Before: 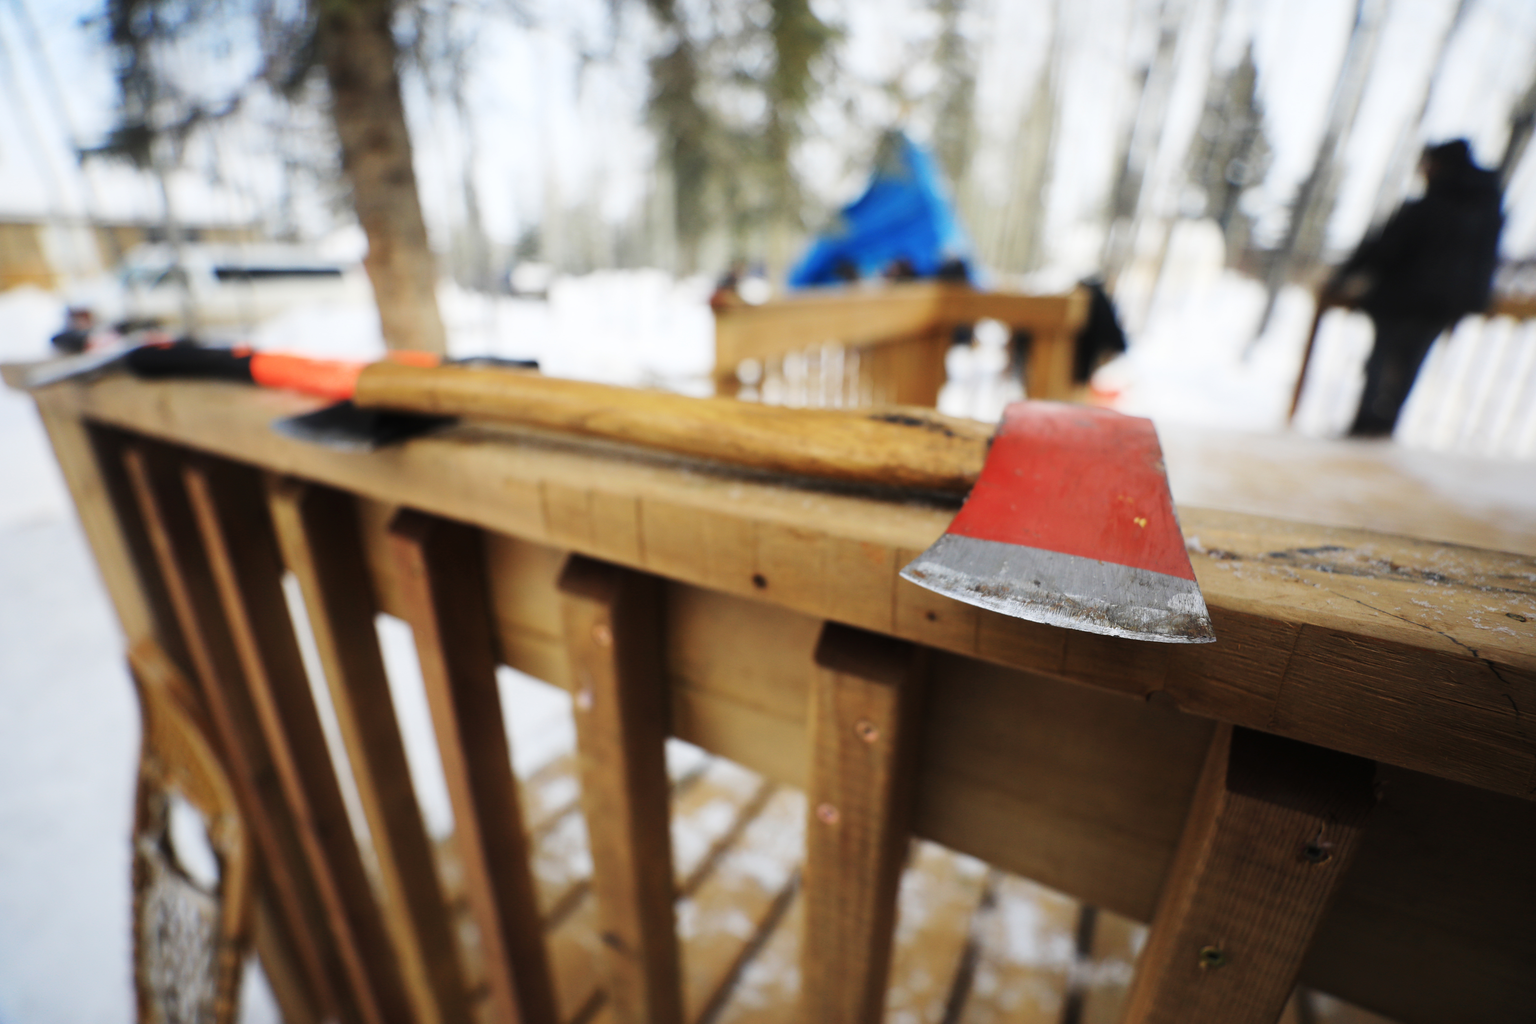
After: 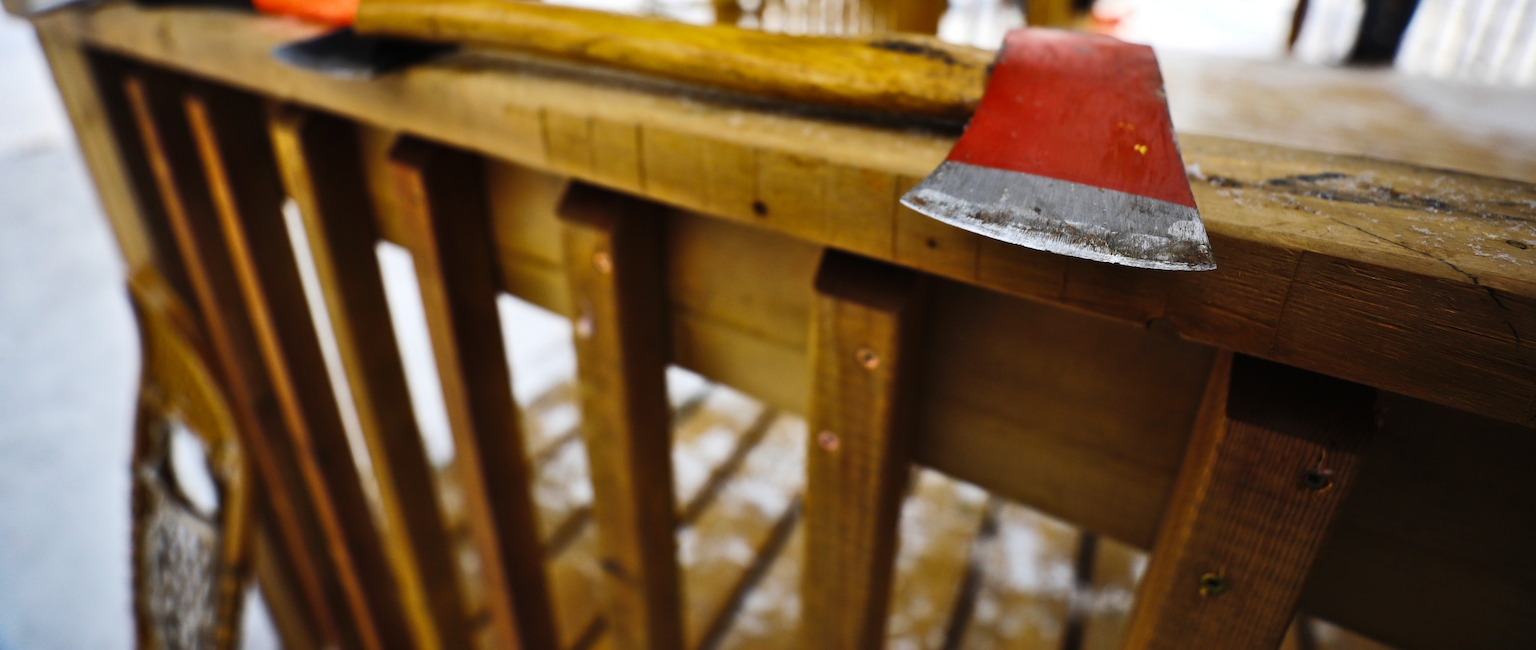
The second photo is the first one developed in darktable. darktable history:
crop and rotate: top 36.461%
shadows and highlights: white point adjustment 0.032, soften with gaussian
color balance rgb: perceptual saturation grading › global saturation 30.78%, perceptual brilliance grading › highlights 4.015%, perceptual brilliance grading › mid-tones -18.758%, perceptual brilliance grading › shadows -41.183%, global vibrance 20%
